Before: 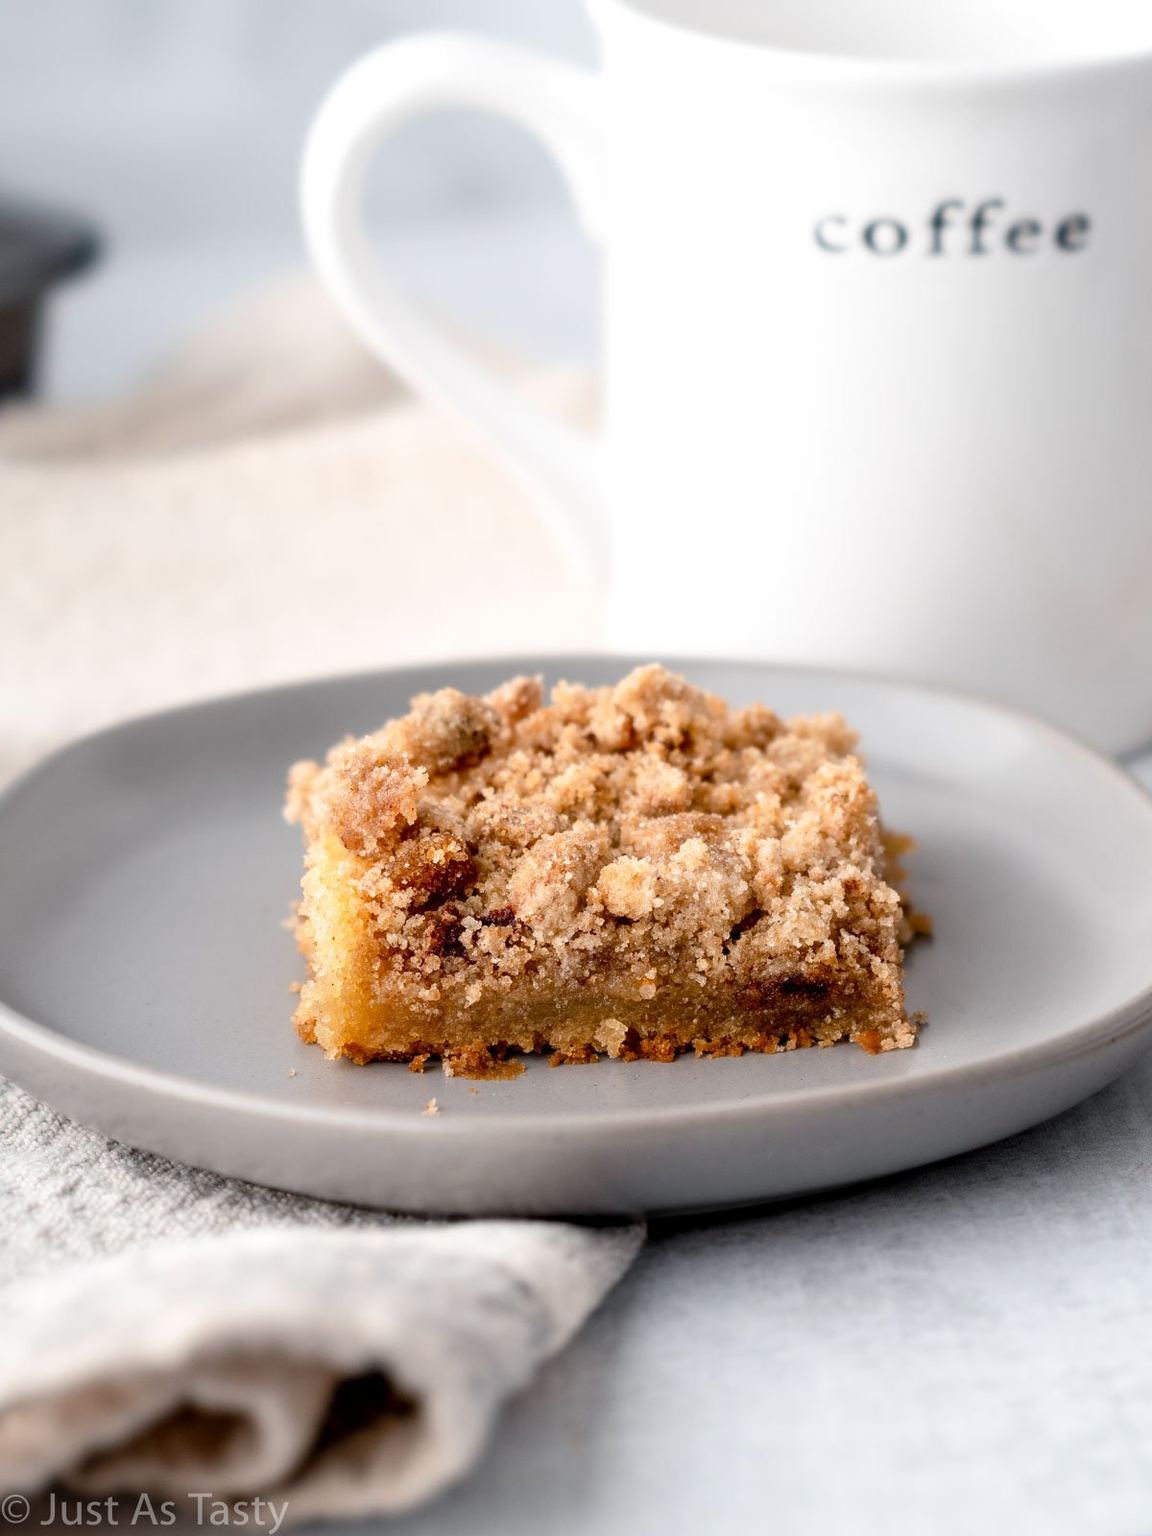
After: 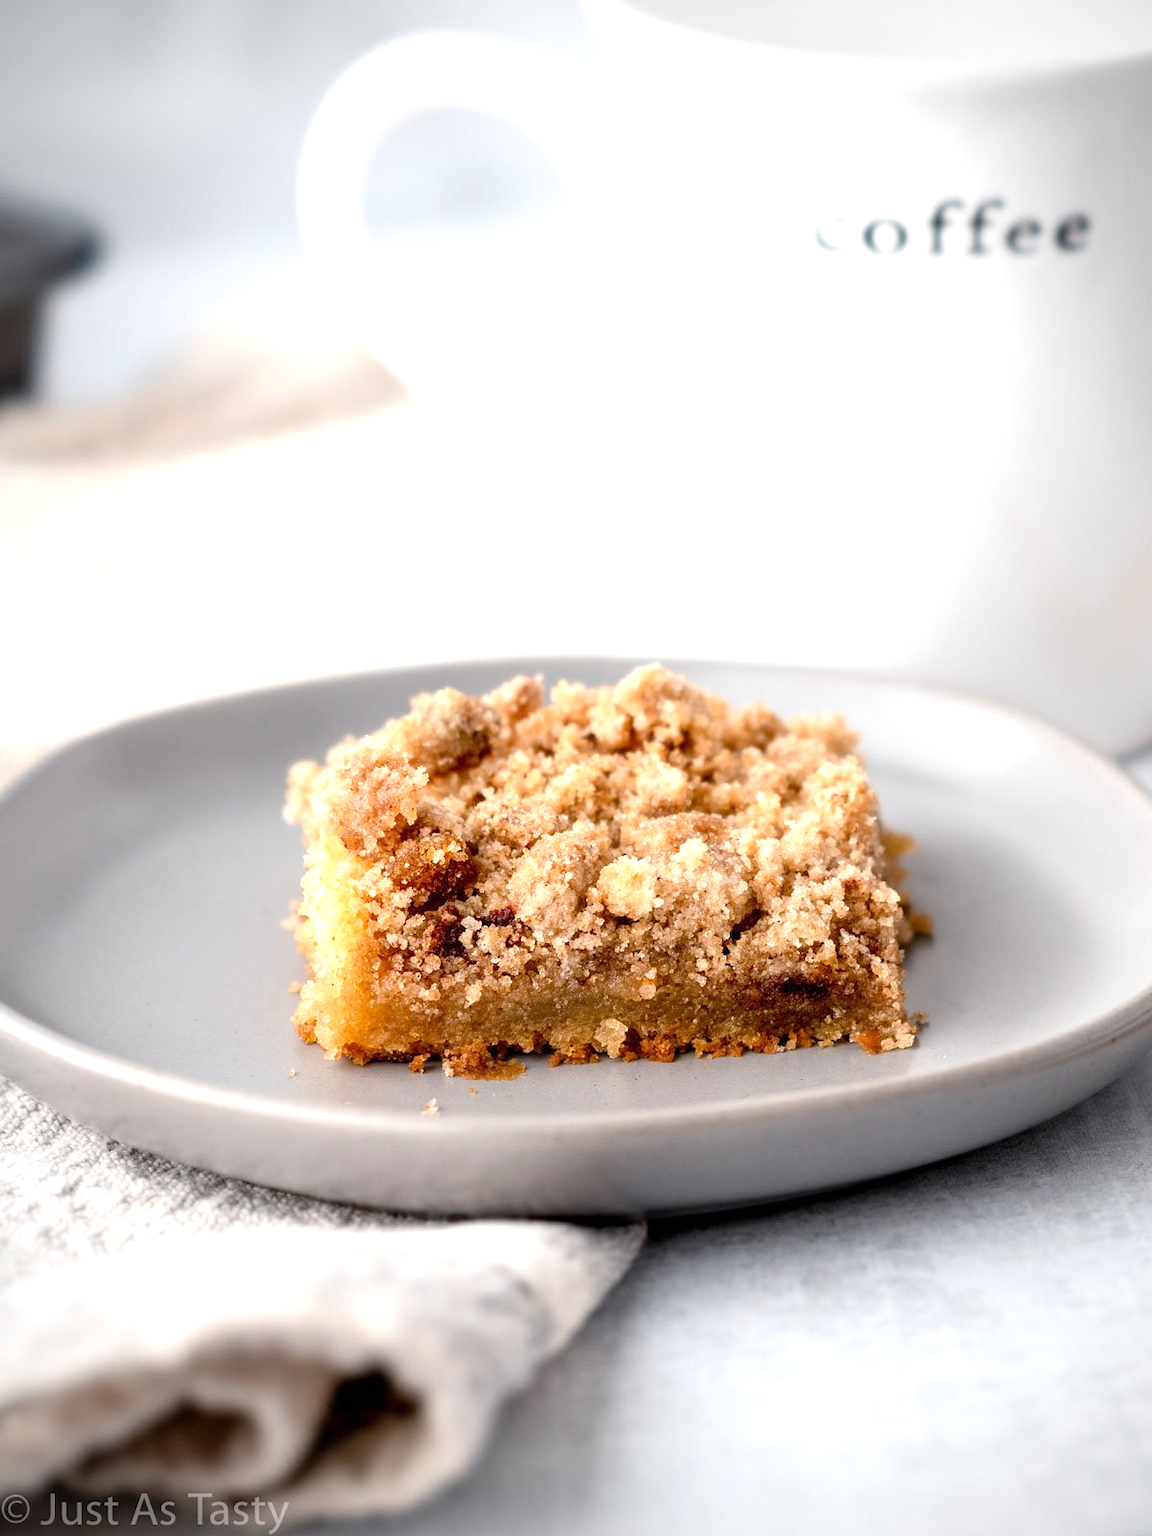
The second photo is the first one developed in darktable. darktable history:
exposure: black level correction 0, exposure 0.5 EV, compensate highlight preservation false
vignetting: on, module defaults
